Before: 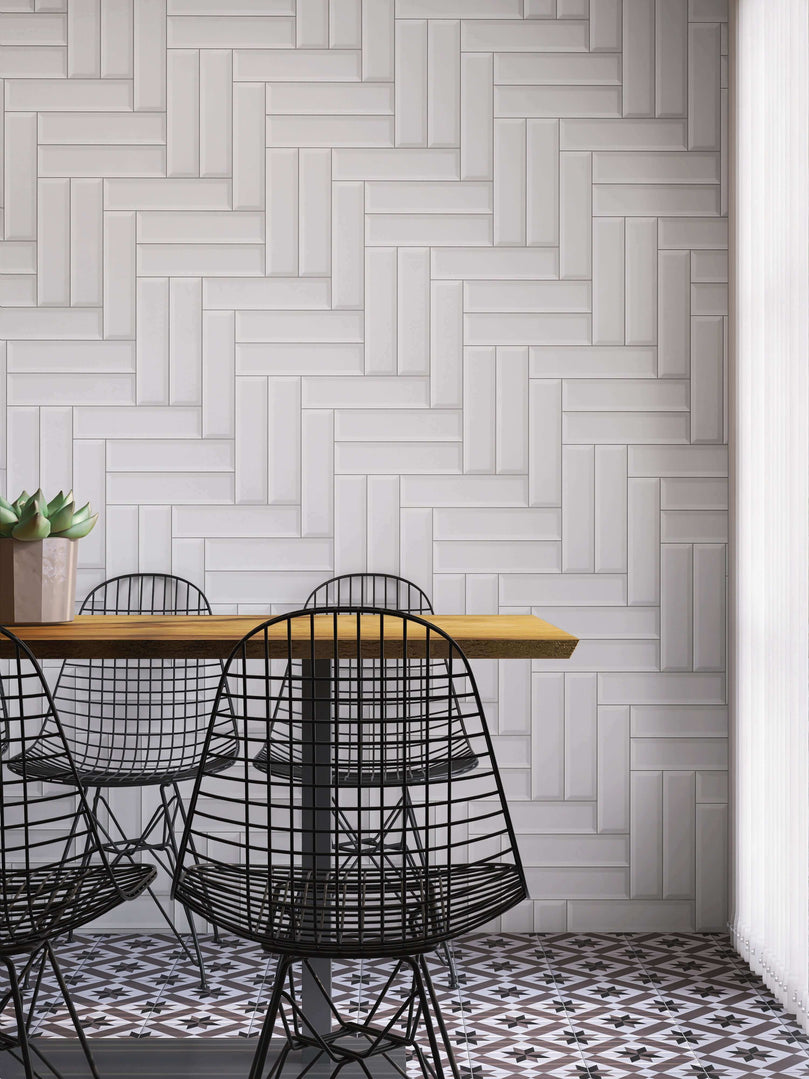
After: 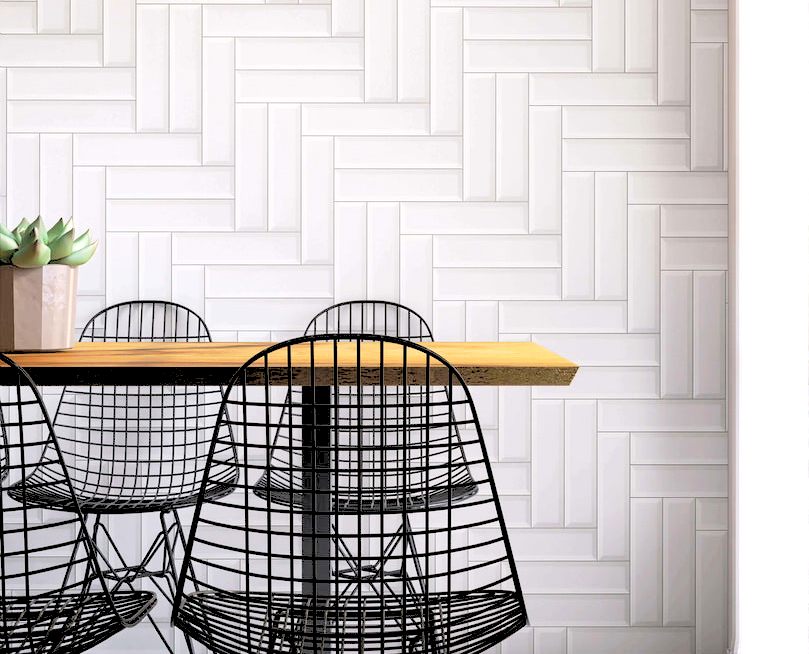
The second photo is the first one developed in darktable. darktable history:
crop and rotate: top 25.357%, bottom 13.942%
rgb levels: levels [[0.027, 0.429, 0.996], [0, 0.5, 1], [0, 0.5, 1]]
exposure: exposure 0.496 EV, compensate highlight preservation false
